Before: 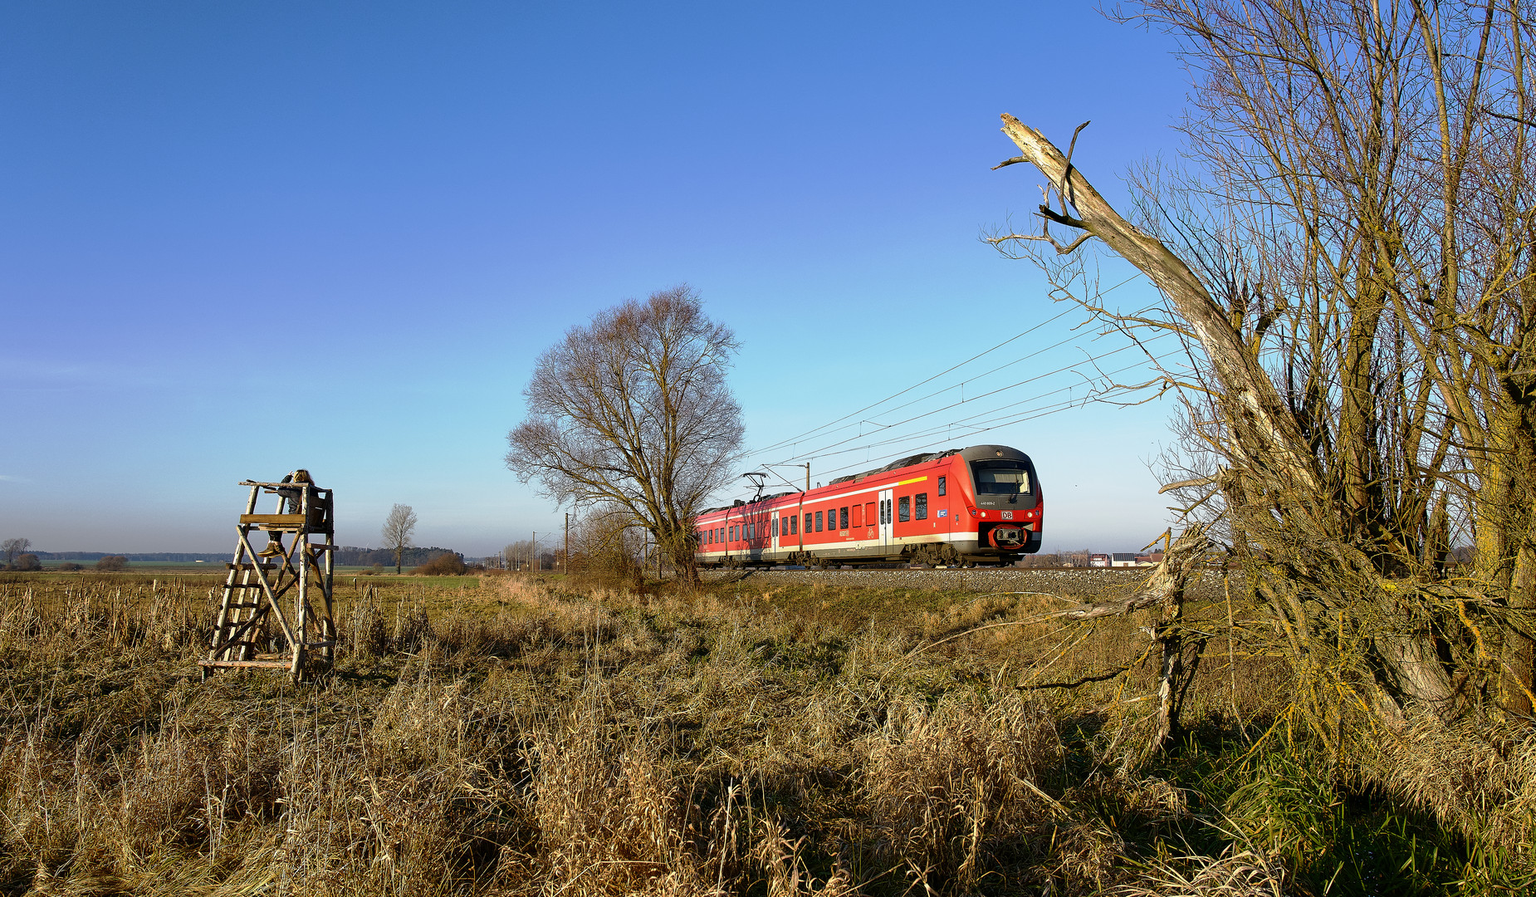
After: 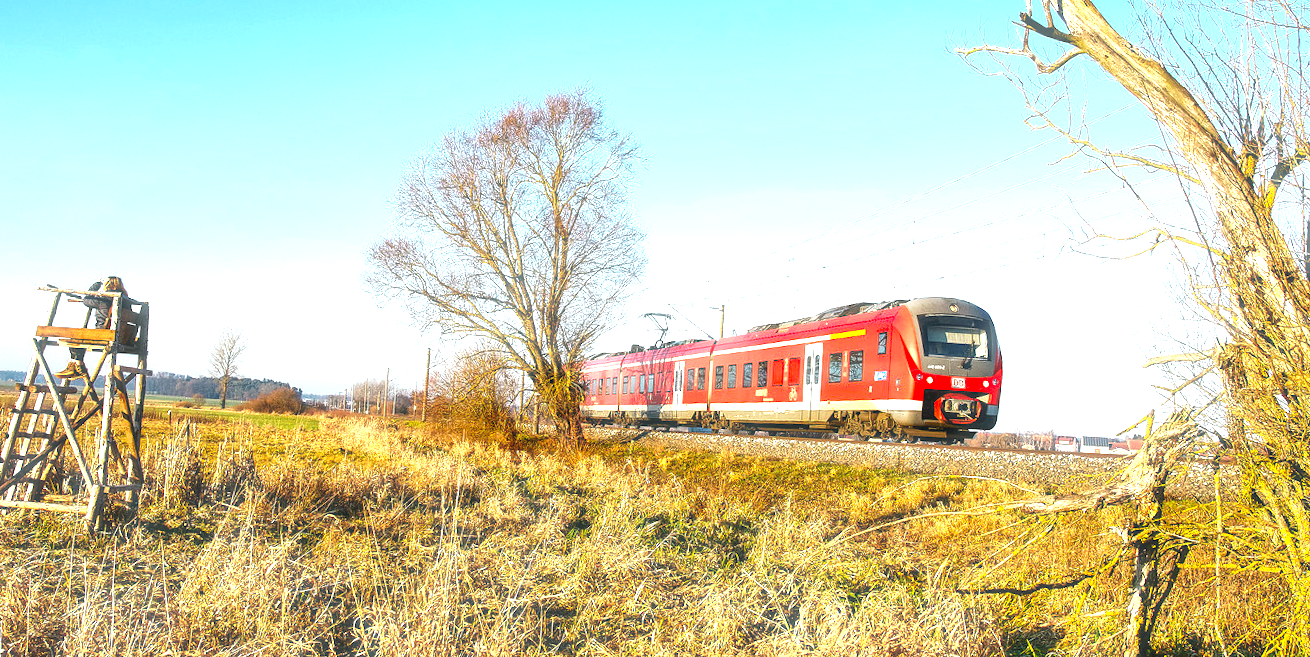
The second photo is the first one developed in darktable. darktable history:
exposure: exposure 1 EV, compensate exposure bias true, compensate highlight preservation false
haze removal: strength -0.09, compatibility mode true, adaptive false
local contrast: on, module defaults
crop and rotate: angle -3.5°, left 9.756%, top 20.987%, right 12.143%, bottom 11.885%
